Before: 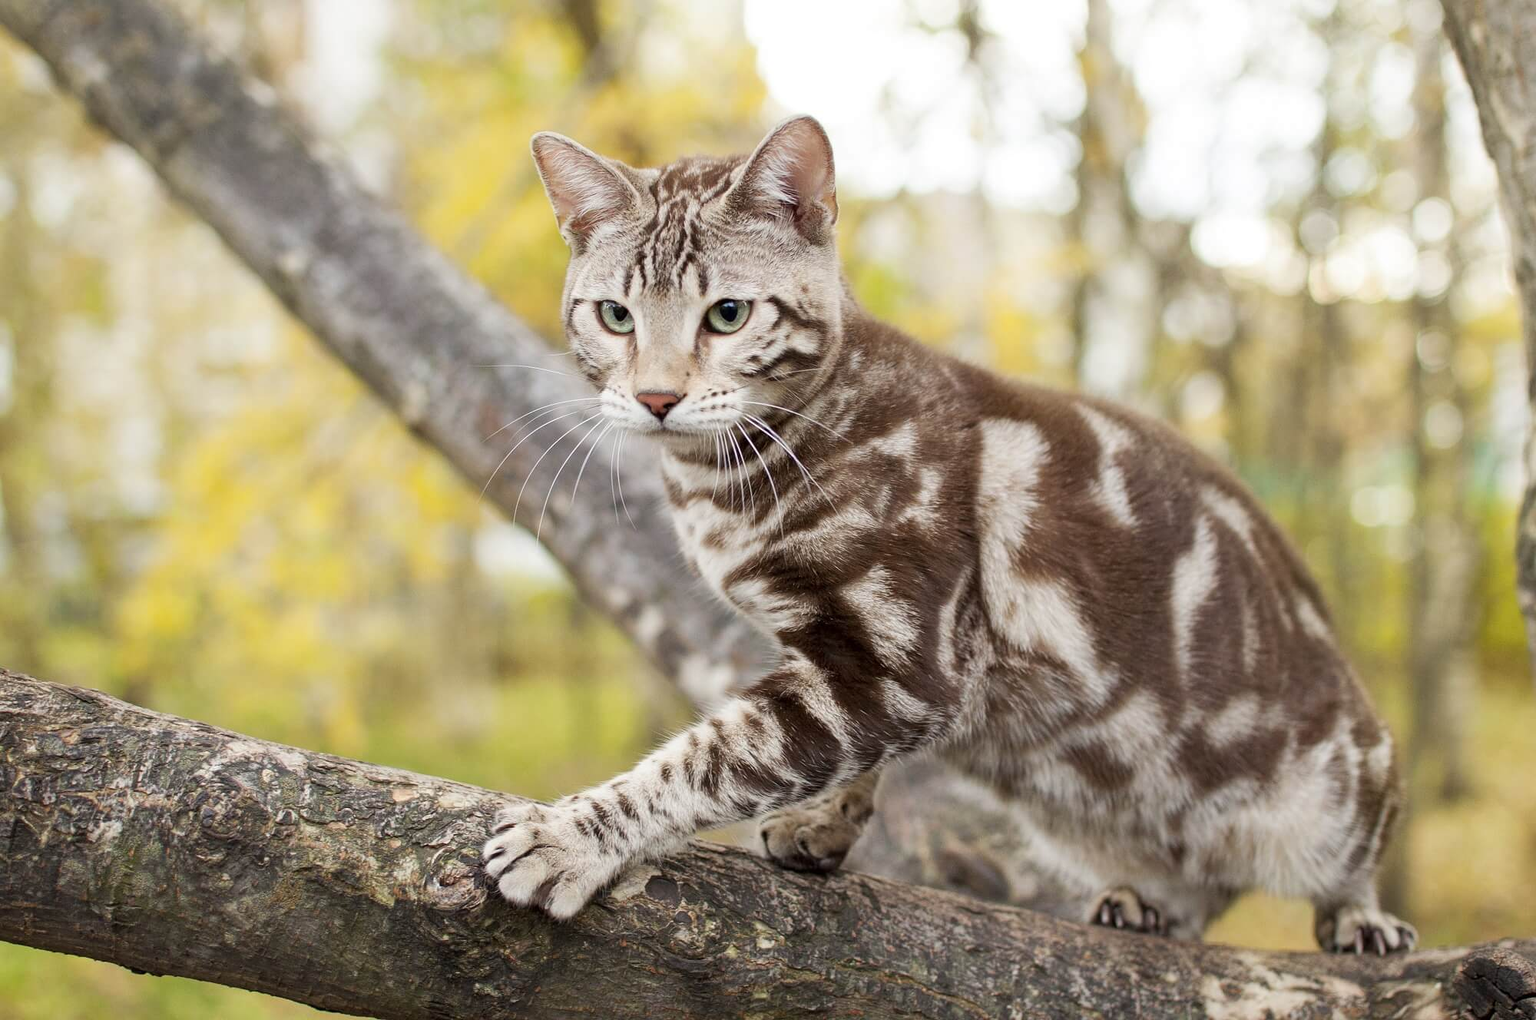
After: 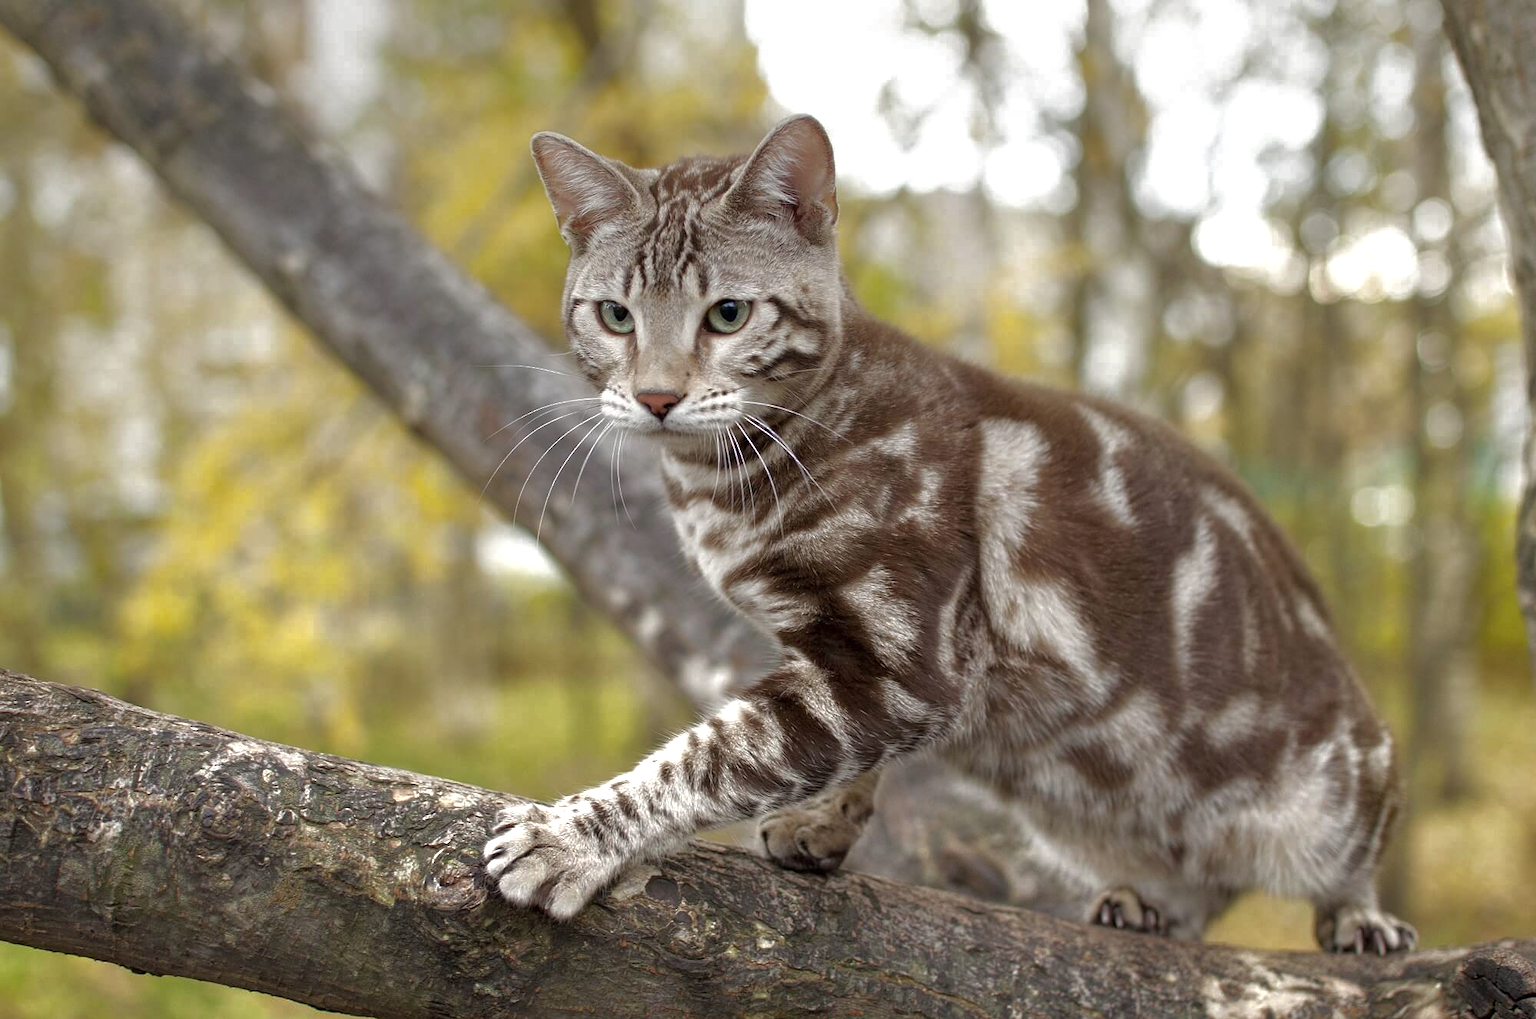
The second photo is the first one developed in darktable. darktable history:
shadows and highlights: shadows 25, highlights -25
exposure: exposure 0.6 EV, compensate highlight preservation false
graduated density: on, module defaults
base curve: curves: ch0 [(0, 0) (0.841, 0.609) (1, 1)]
